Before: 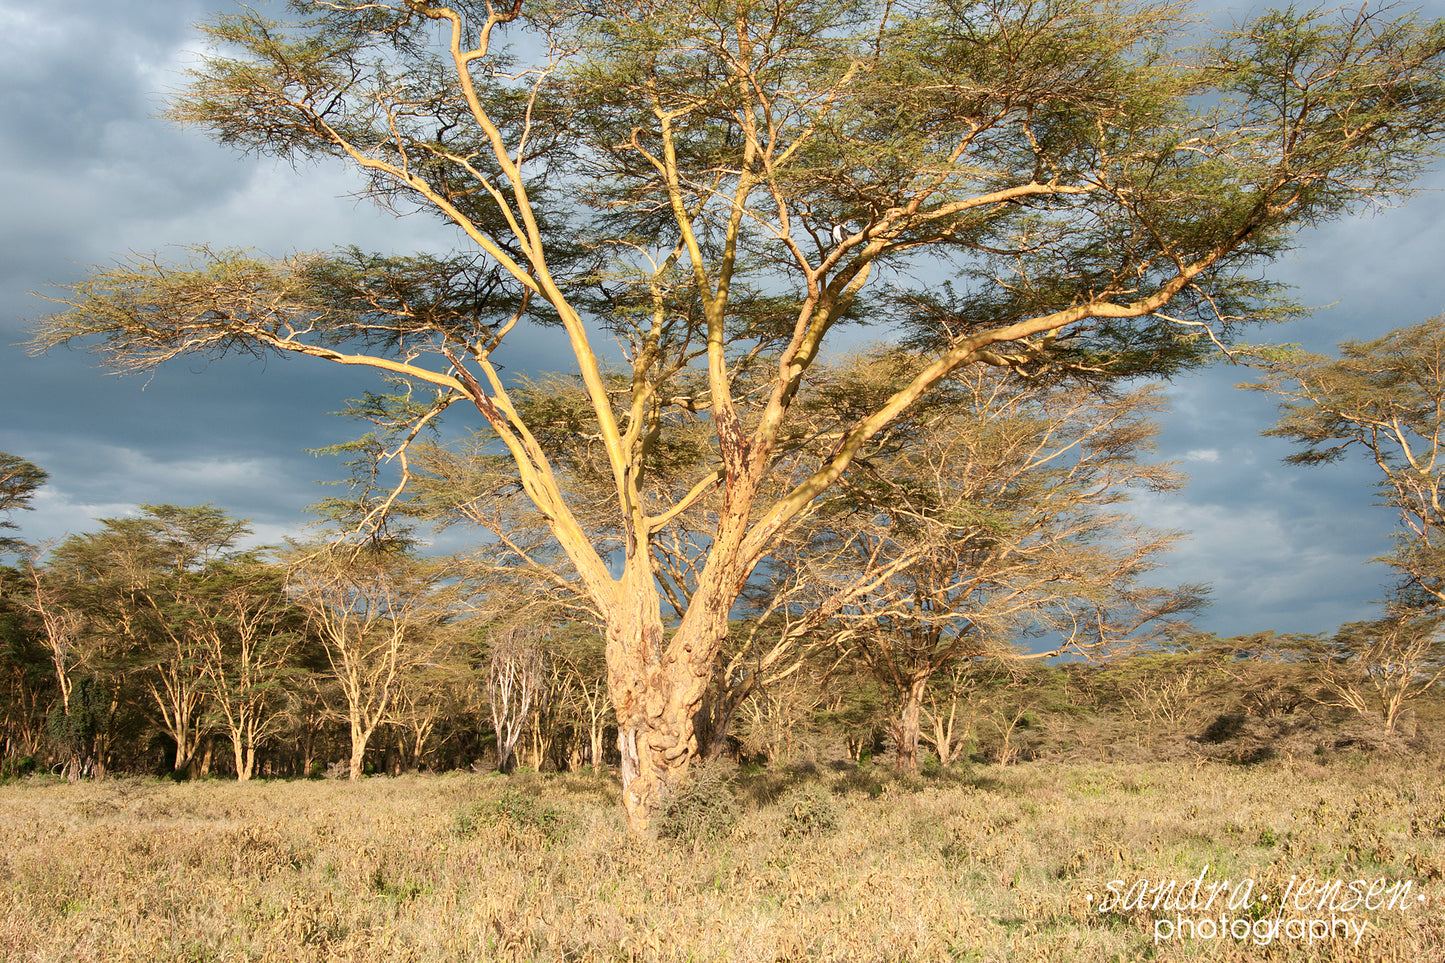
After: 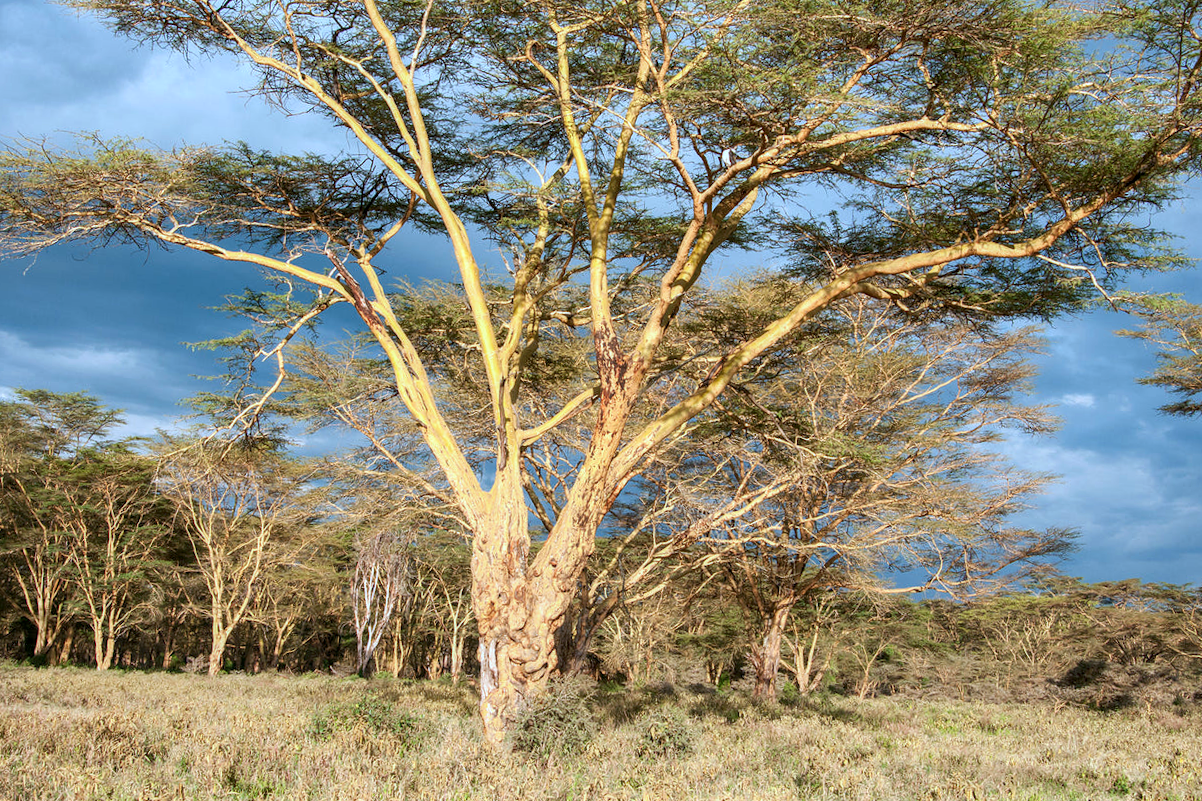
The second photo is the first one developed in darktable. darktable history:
crop and rotate: angle -3.27°, left 5.211%, top 5.211%, right 4.607%, bottom 4.607%
contrast brightness saturation: contrast 0.04, saturation 0.16
color calibration: x 0.38, y 0.391, temperature 4086.74 K
local contrast: on, module defaults
